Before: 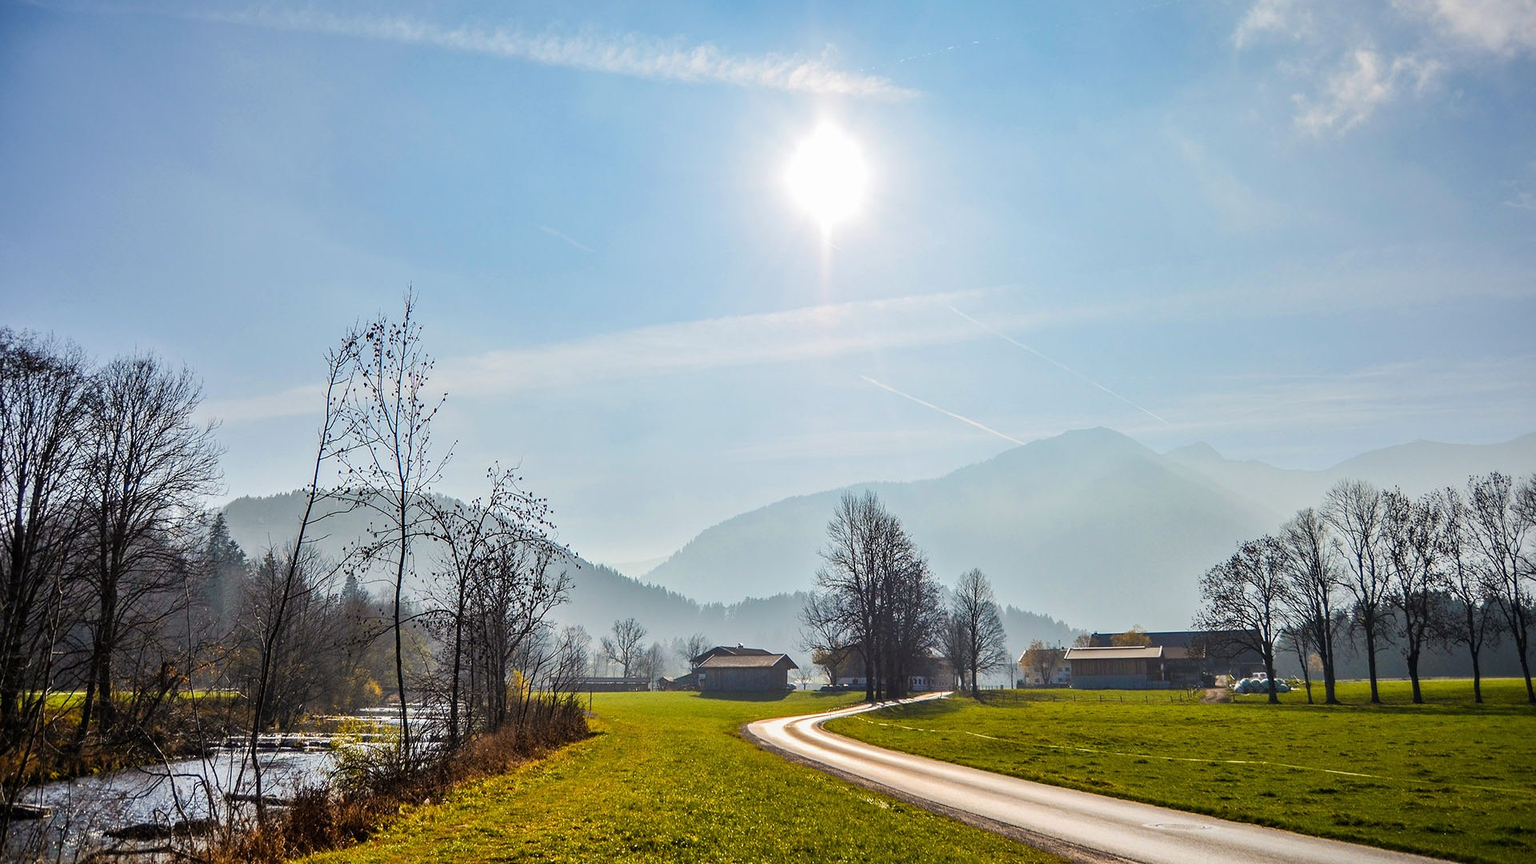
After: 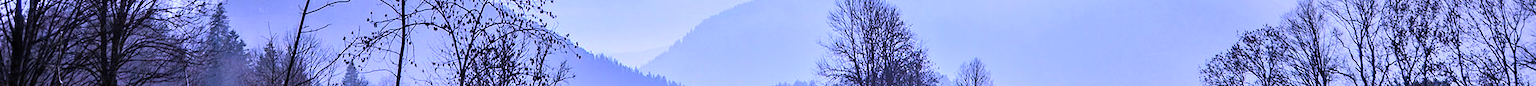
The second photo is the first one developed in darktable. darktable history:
white balance: red 0.98, blue 1.61
crop and rotate: top 59.084%, bottom 30.916%
